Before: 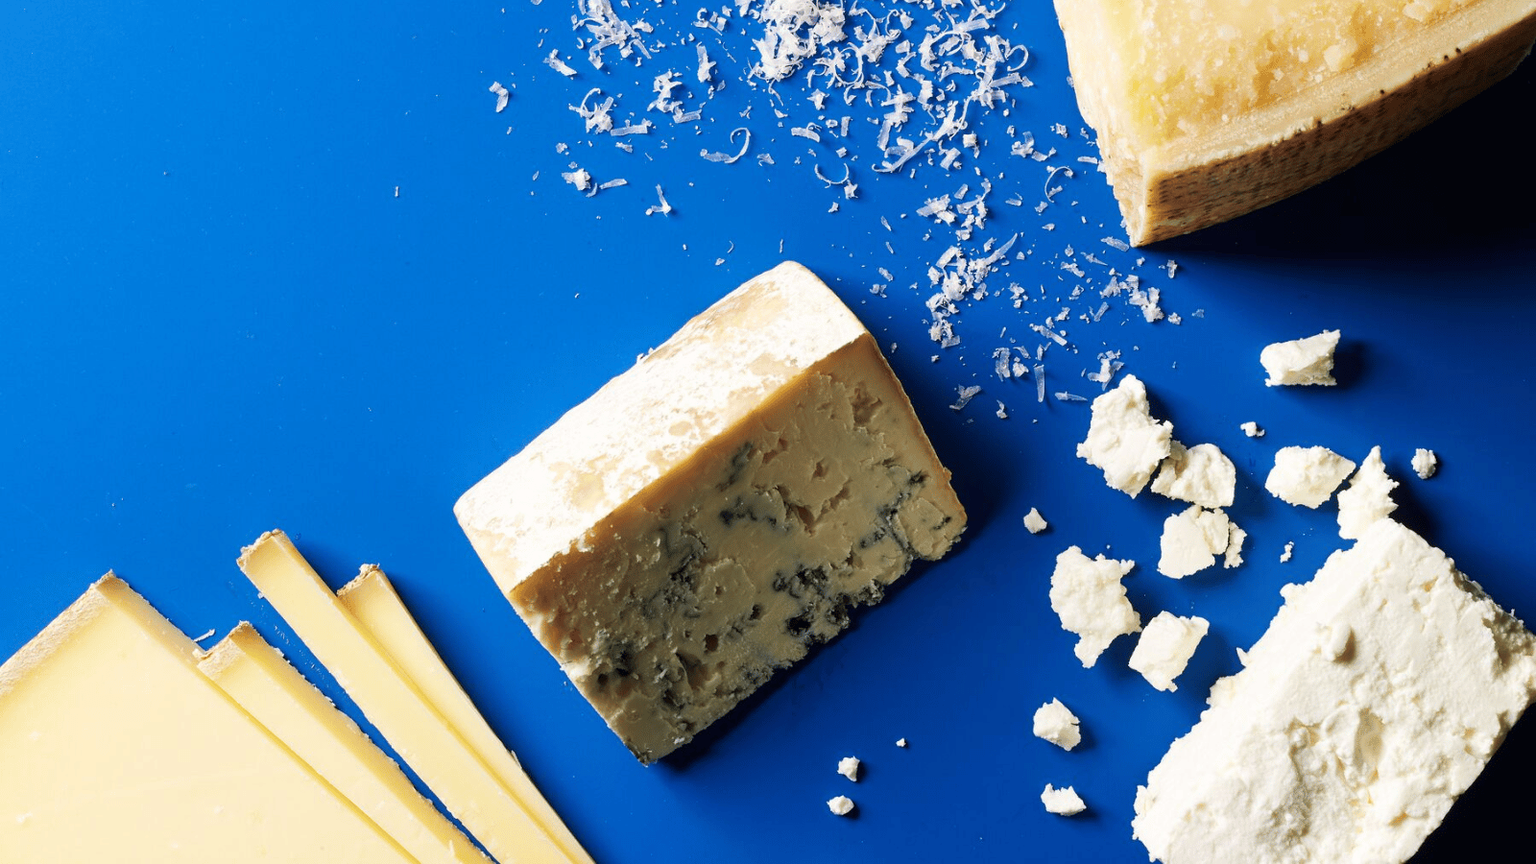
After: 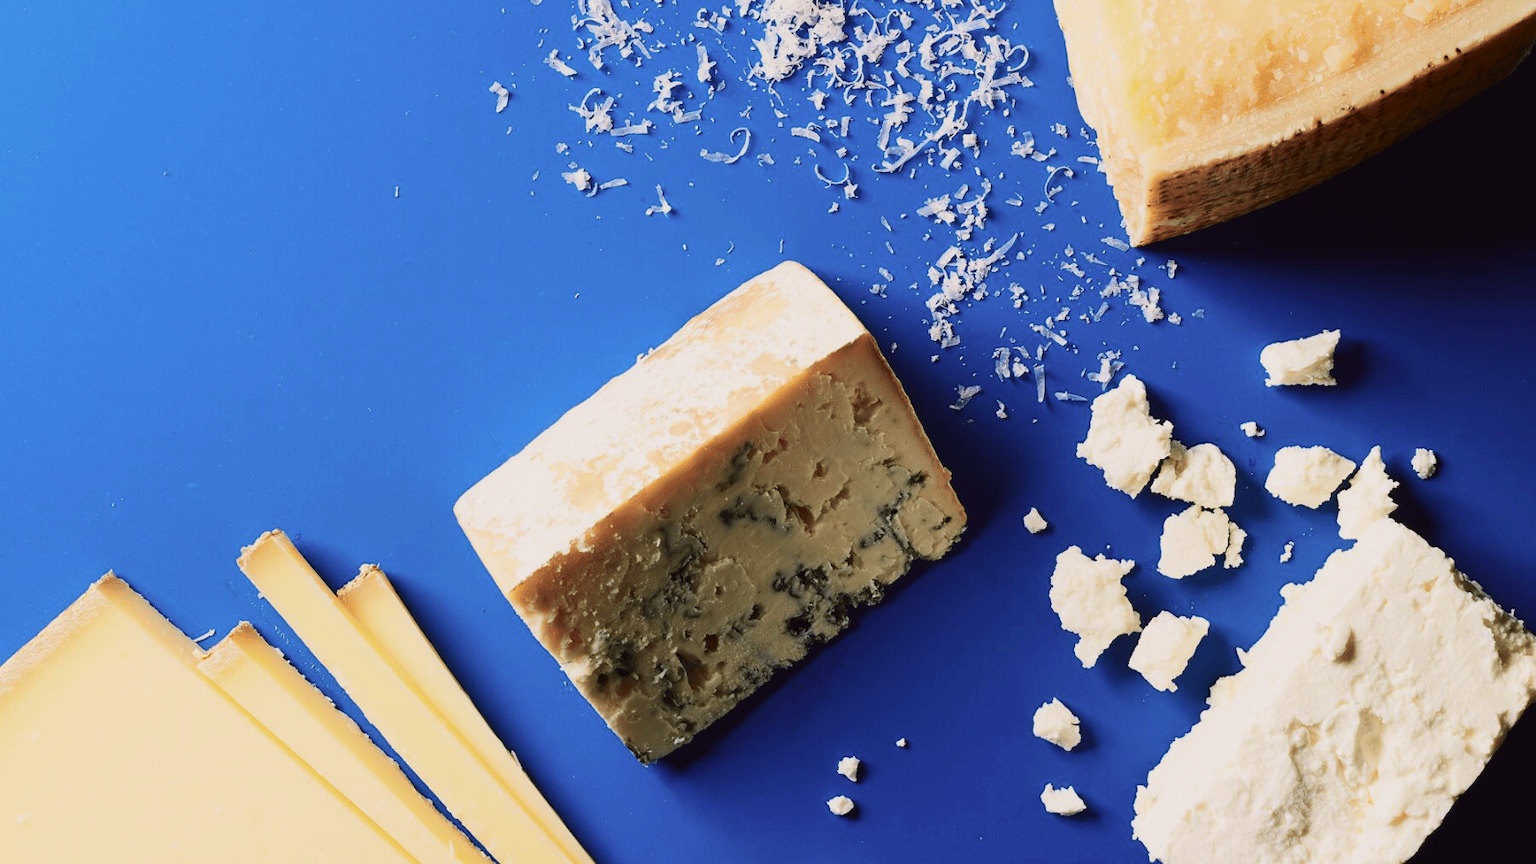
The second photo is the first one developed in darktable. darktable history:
tone curve: curves: ch0 [(0, 0.019) (0.204, 0.162) (0.491, 0.519) (0.748, 0.765) (1, 0.919)]; ch1 [(0, 0) (0.179, 0.173) (0.322, 0.32) (0.442, 0.447) (0.496, 0.504) (0.566, 0.585) (0.761, 0.803) (1, 1)]; ch2 [(0, 0) (0.434, 0.447) (0.483, 0.487) (0.555, 0.563) (0.697, 0.68) (1, 1)], color space Lab, independent channels, preserve colors none
